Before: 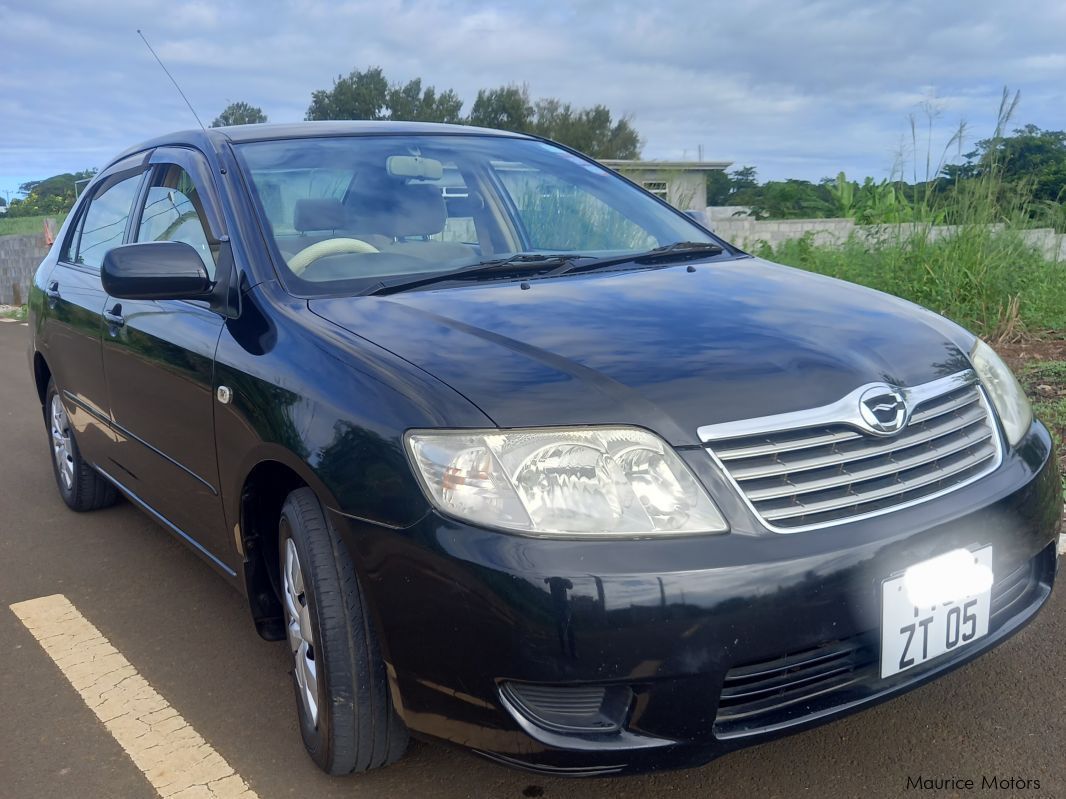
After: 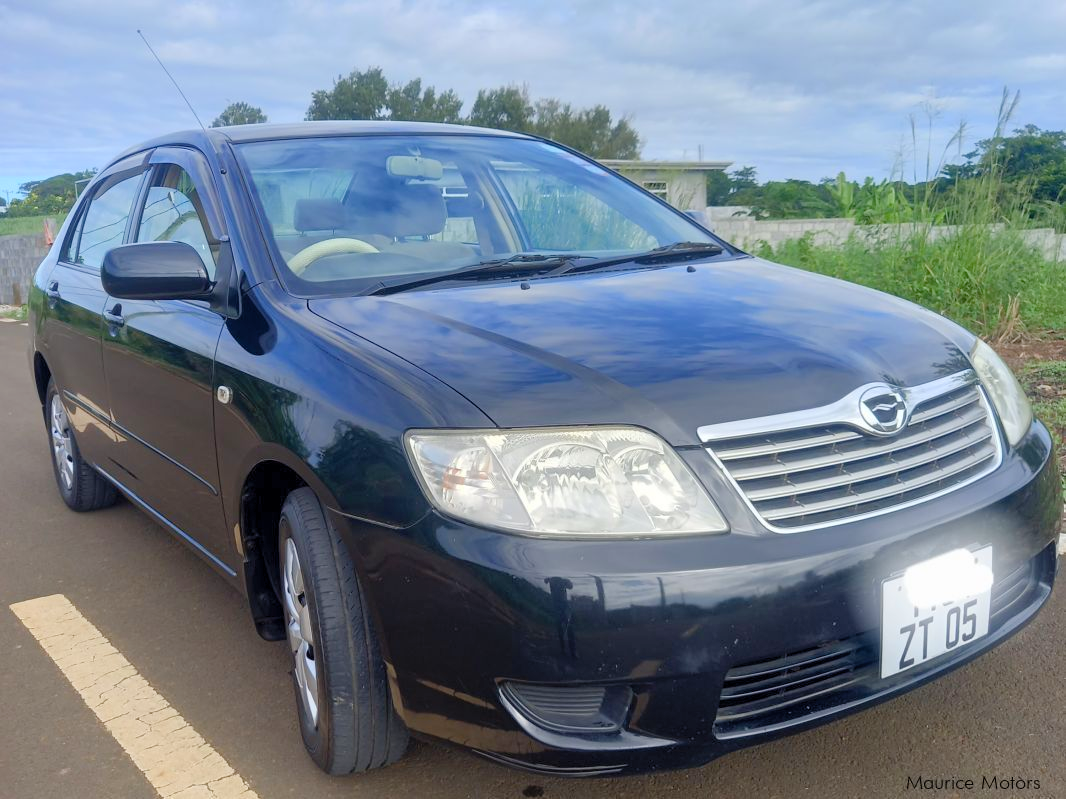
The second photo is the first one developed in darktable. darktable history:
contrast brightness saturation: brightness 0.13
color balance rgb: perceptual saturation grading › global saturation 20%, perceptual saturation grading › highlights -25%, perceptual saturation grading › shadows 25%
